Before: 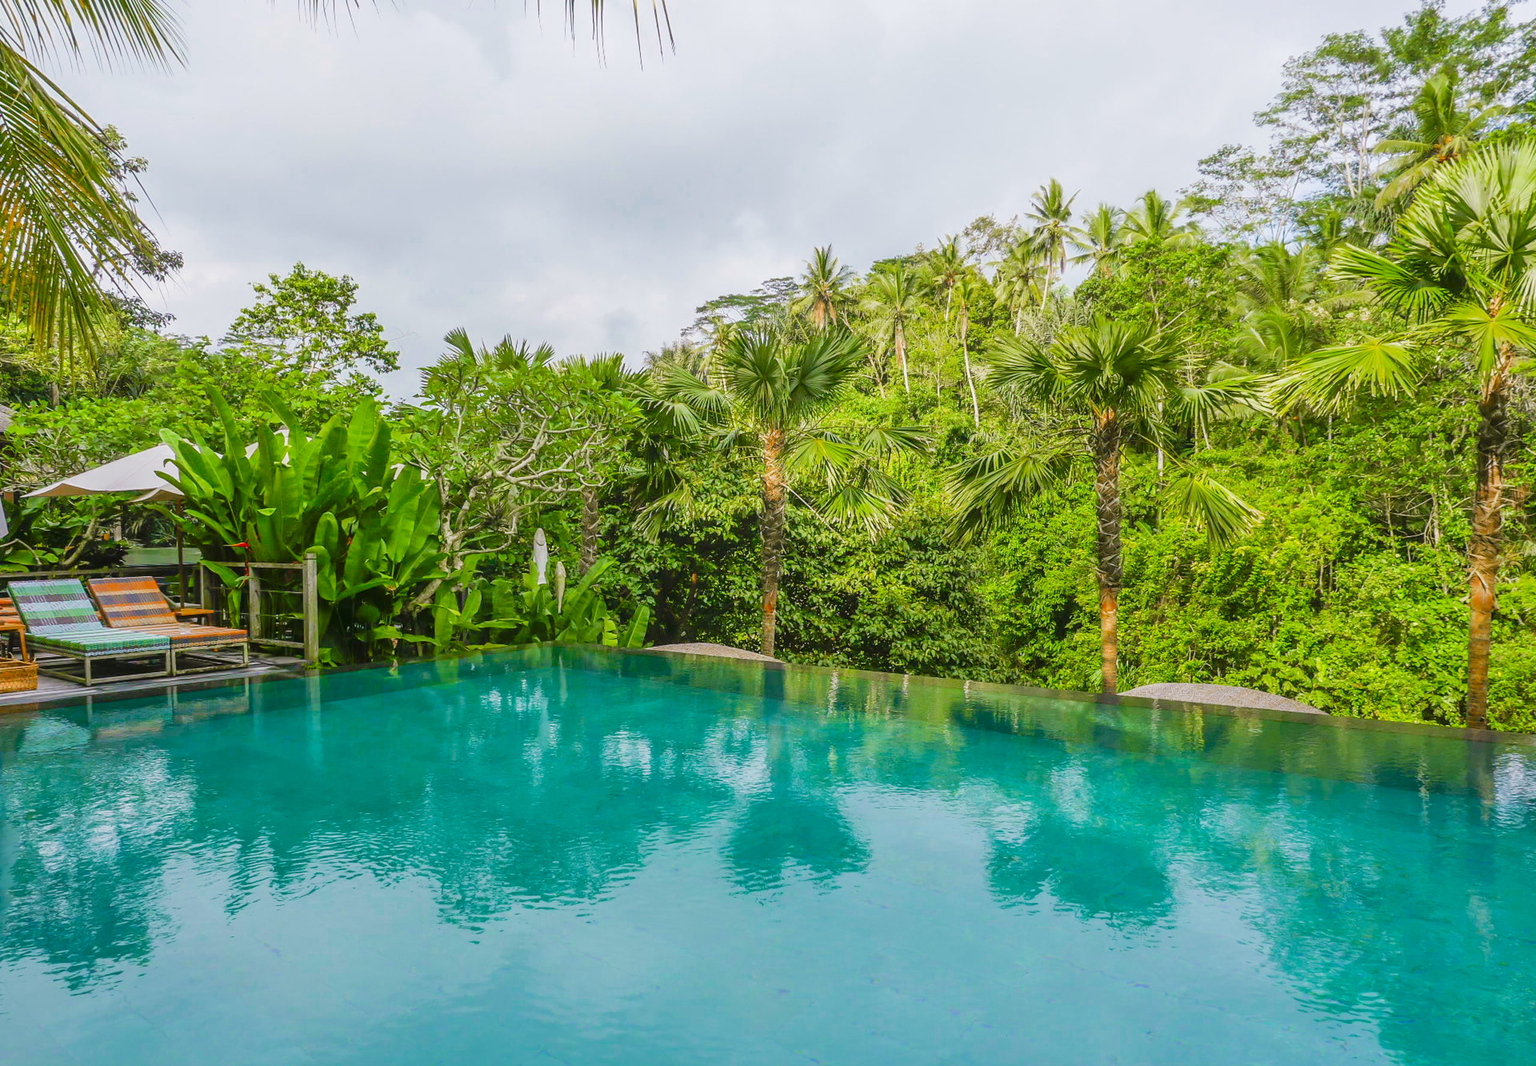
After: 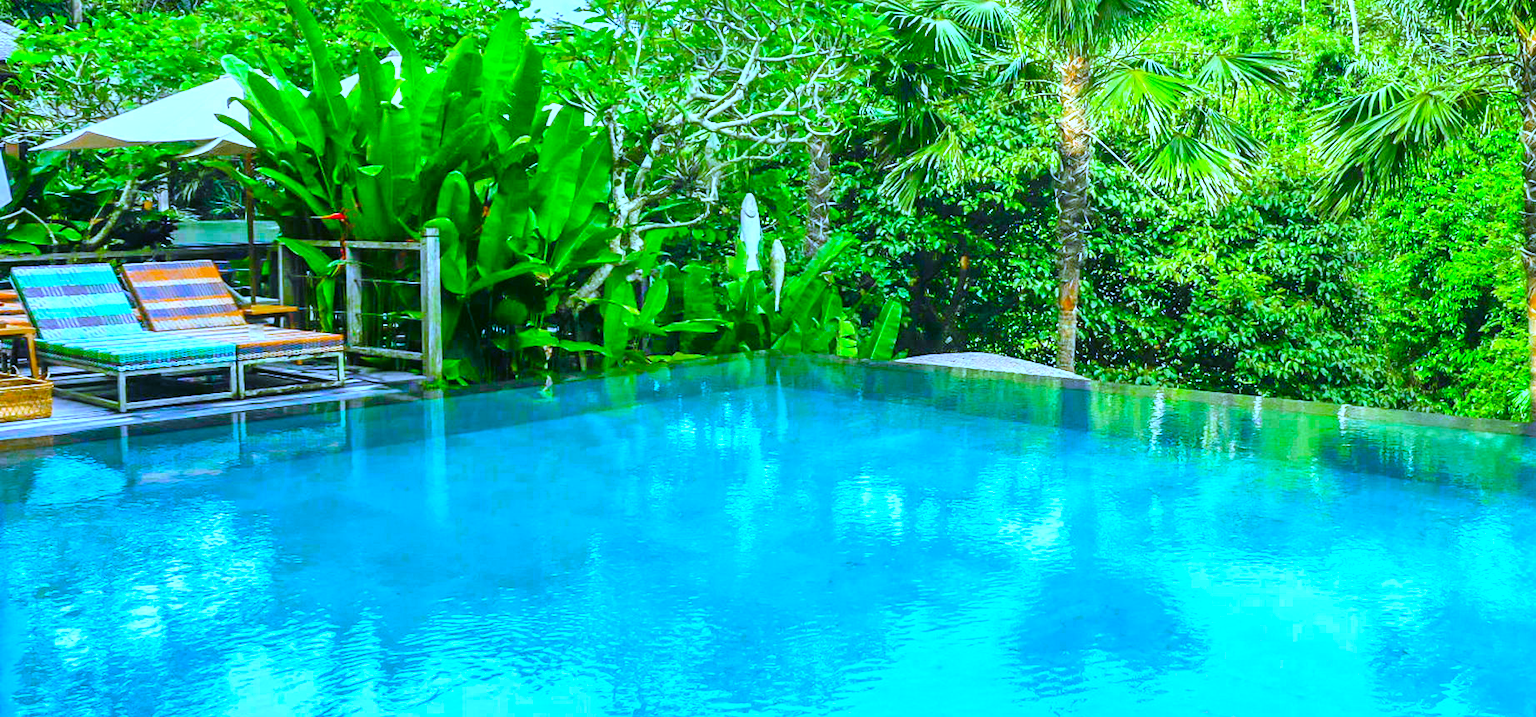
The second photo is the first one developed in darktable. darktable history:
crop: top 36.498%, right 27.964%, bottom 14.995%
exposure: exposure 1 EV, compensate highlight preservation false
white balance: red 0.766, blue 1.537
